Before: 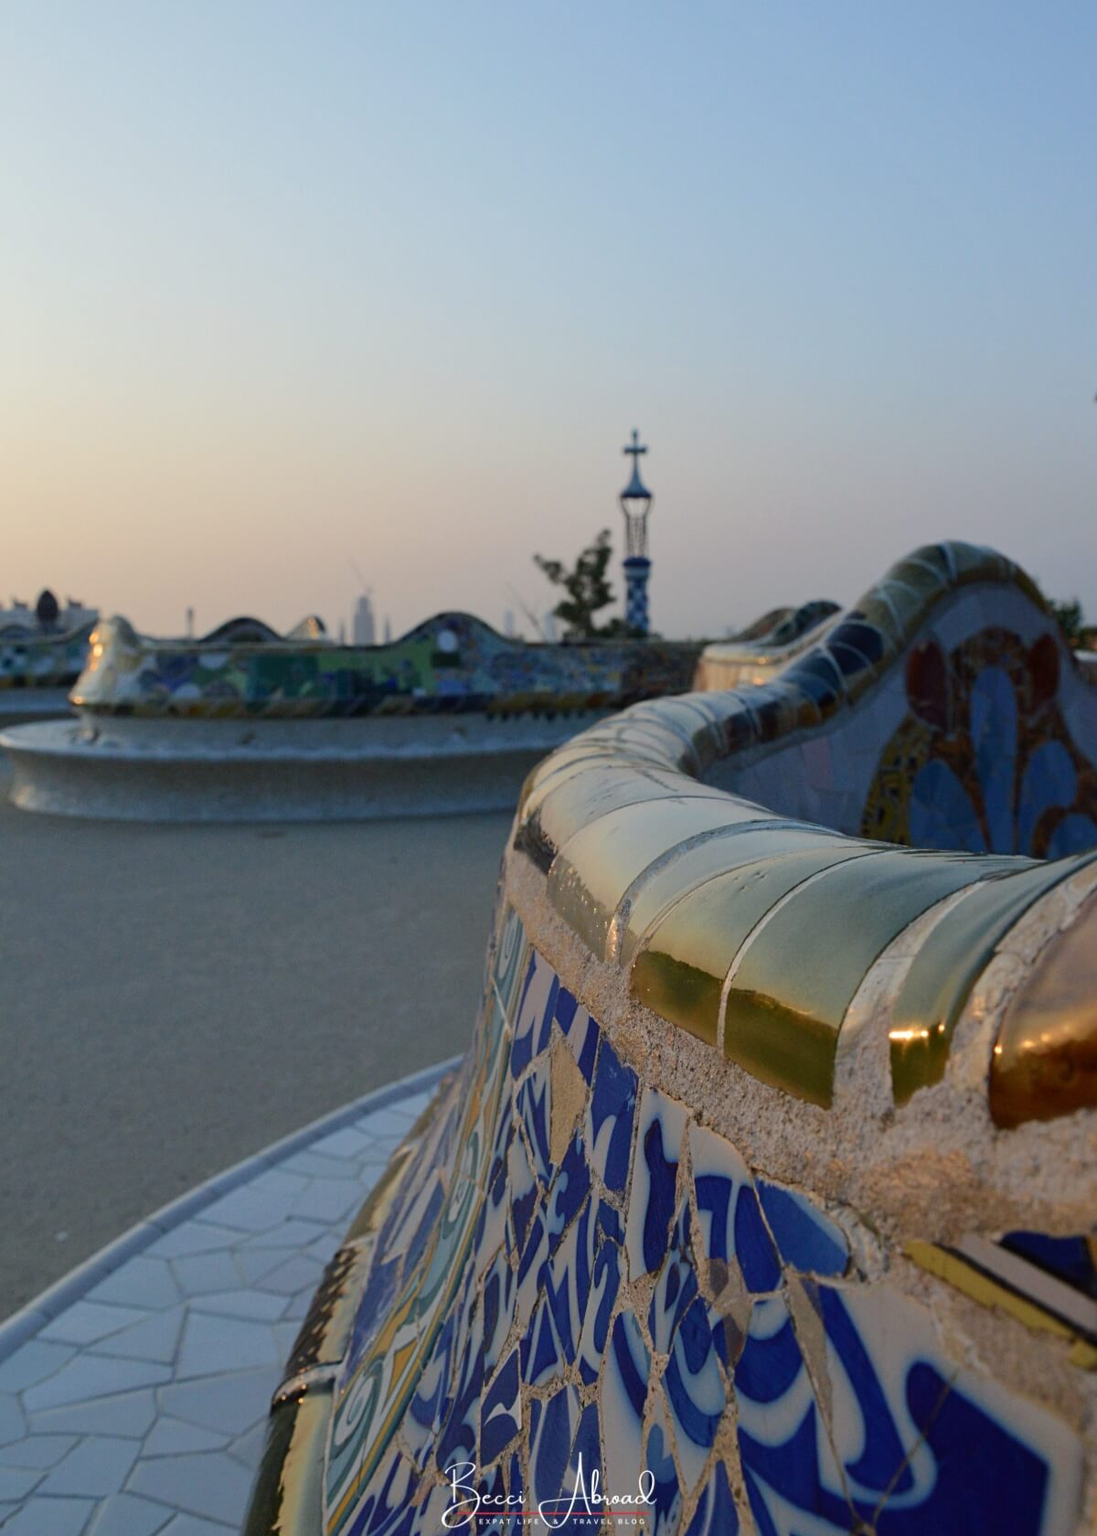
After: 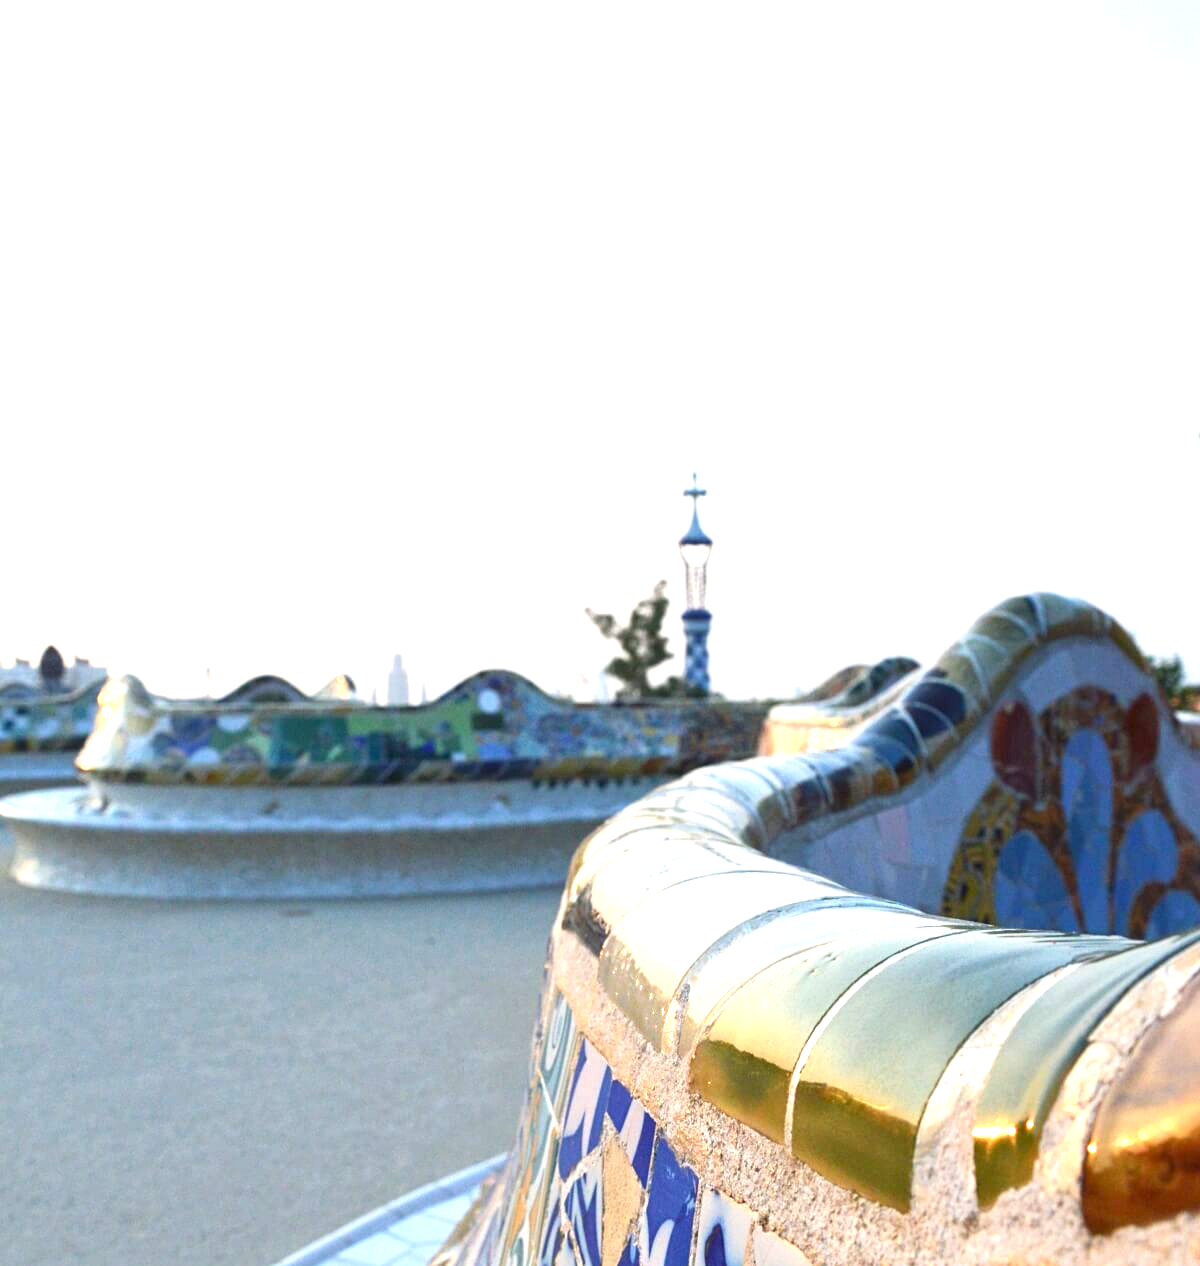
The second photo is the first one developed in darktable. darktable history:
crop: bottom 24.586%
exposure: exposure 2.053 EV, compensate highlight preservation false
